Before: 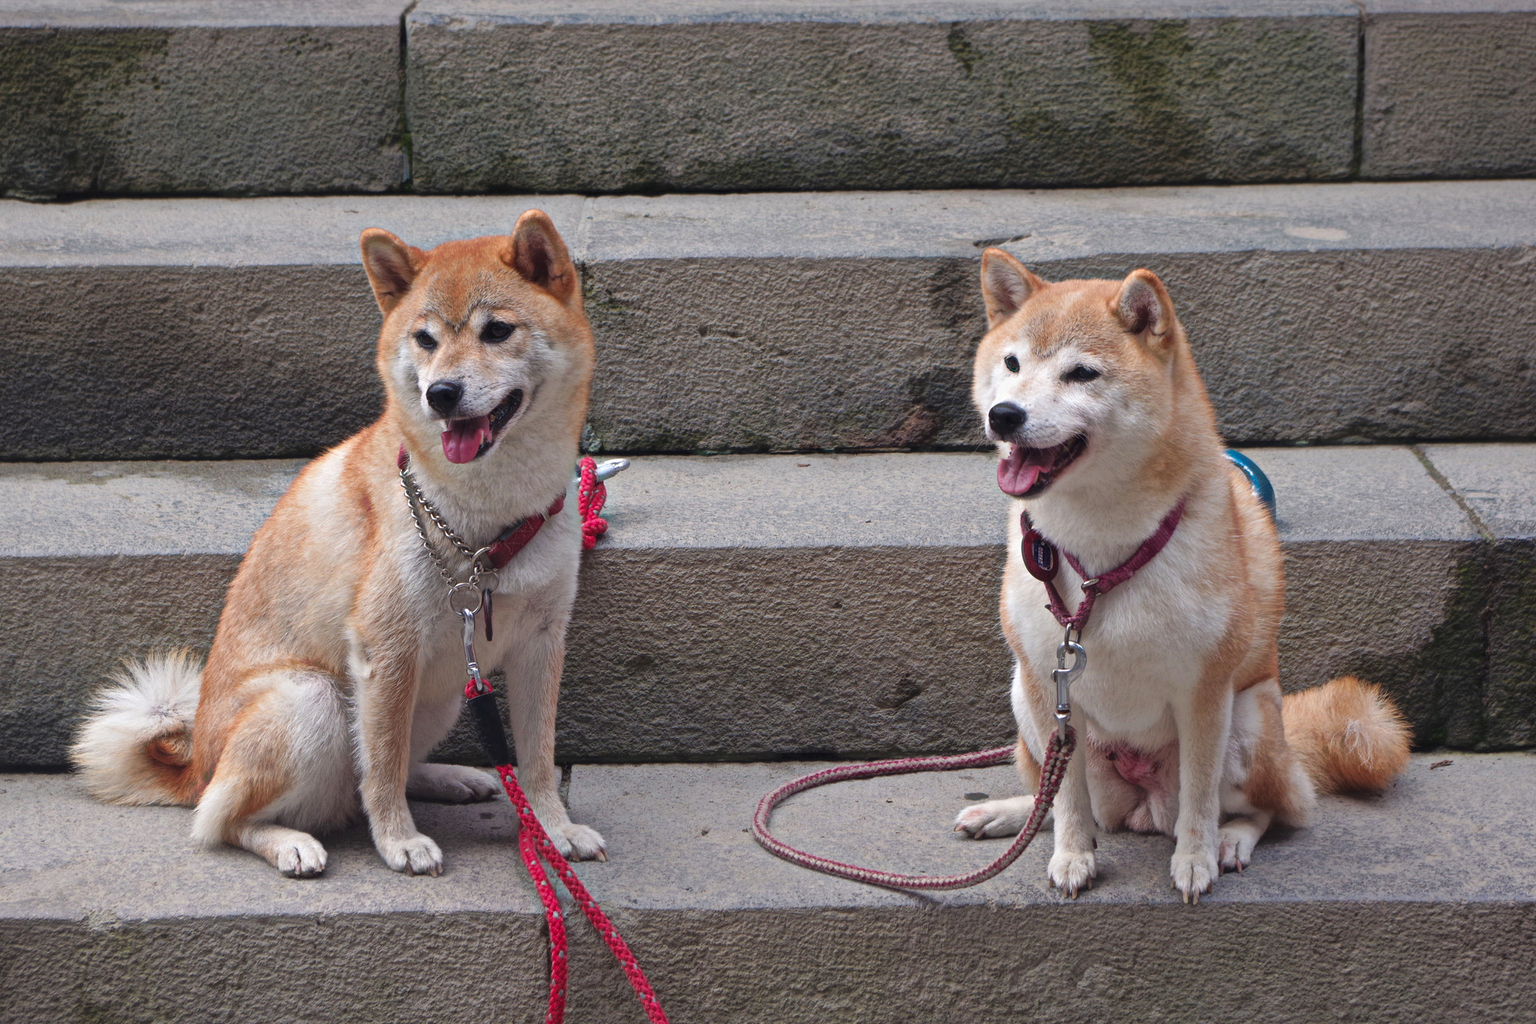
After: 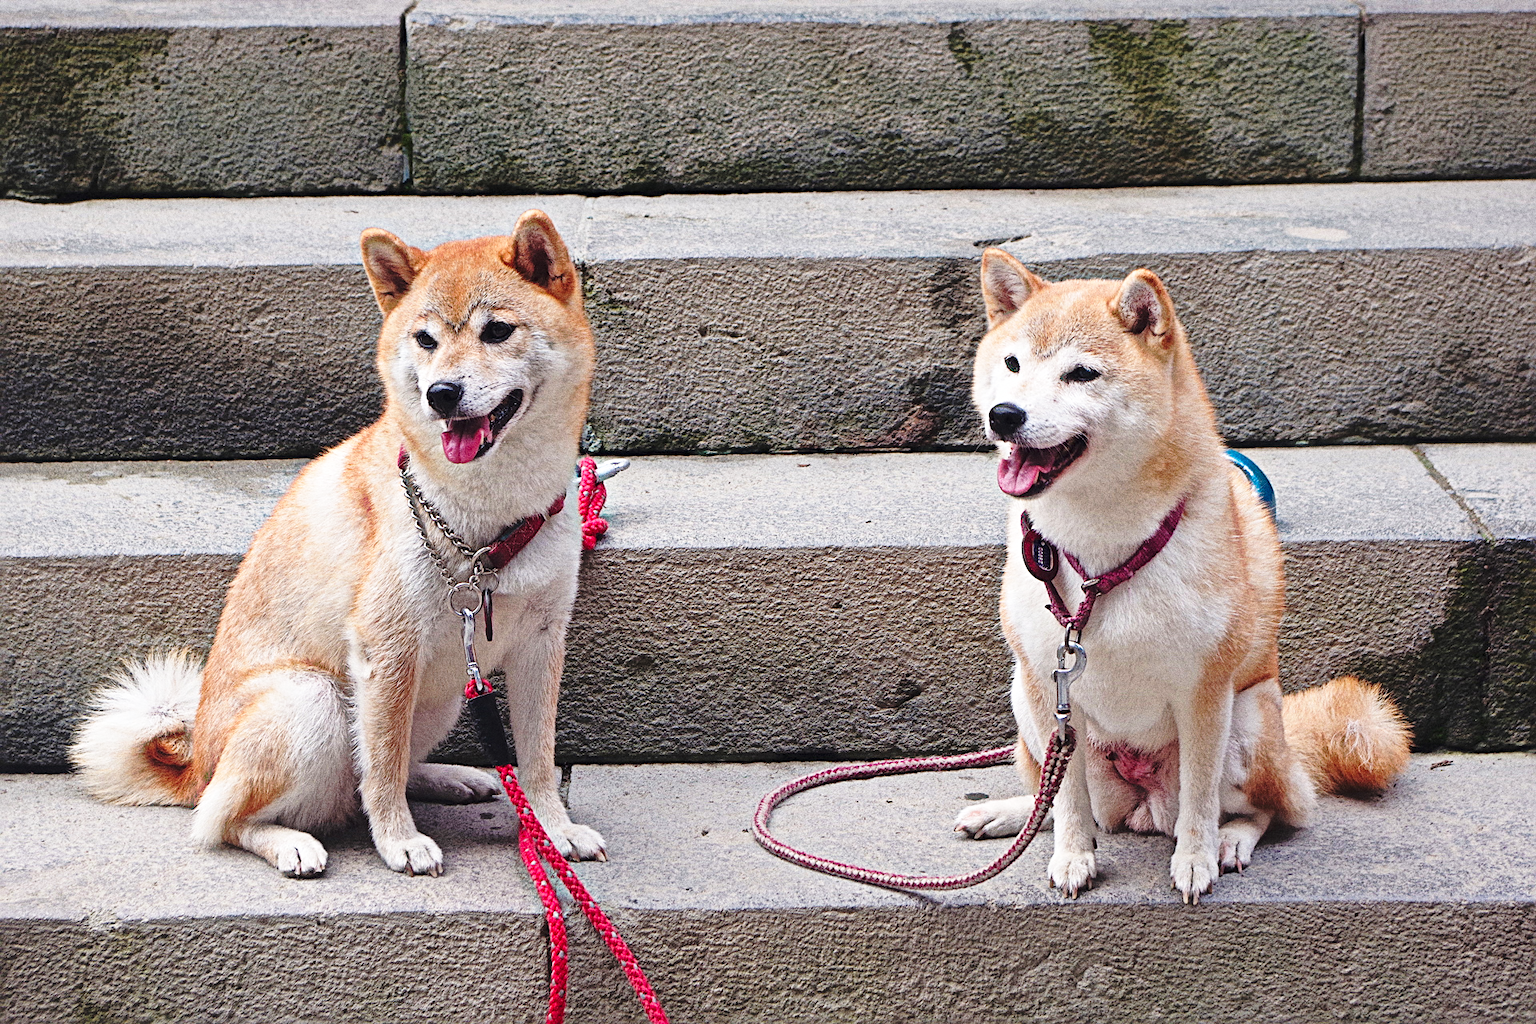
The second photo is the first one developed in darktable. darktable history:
base curve: curves: ch0 [(0, 0) (0.036, 0.037) (0.121, 0.228) (0.46, 0.76) (0.859, 0.983) (1, 1)], preserve colors none
grain: coarseness 0.09 ISO, strength 40%
sharpen: radius 2.543, amount 0.636
